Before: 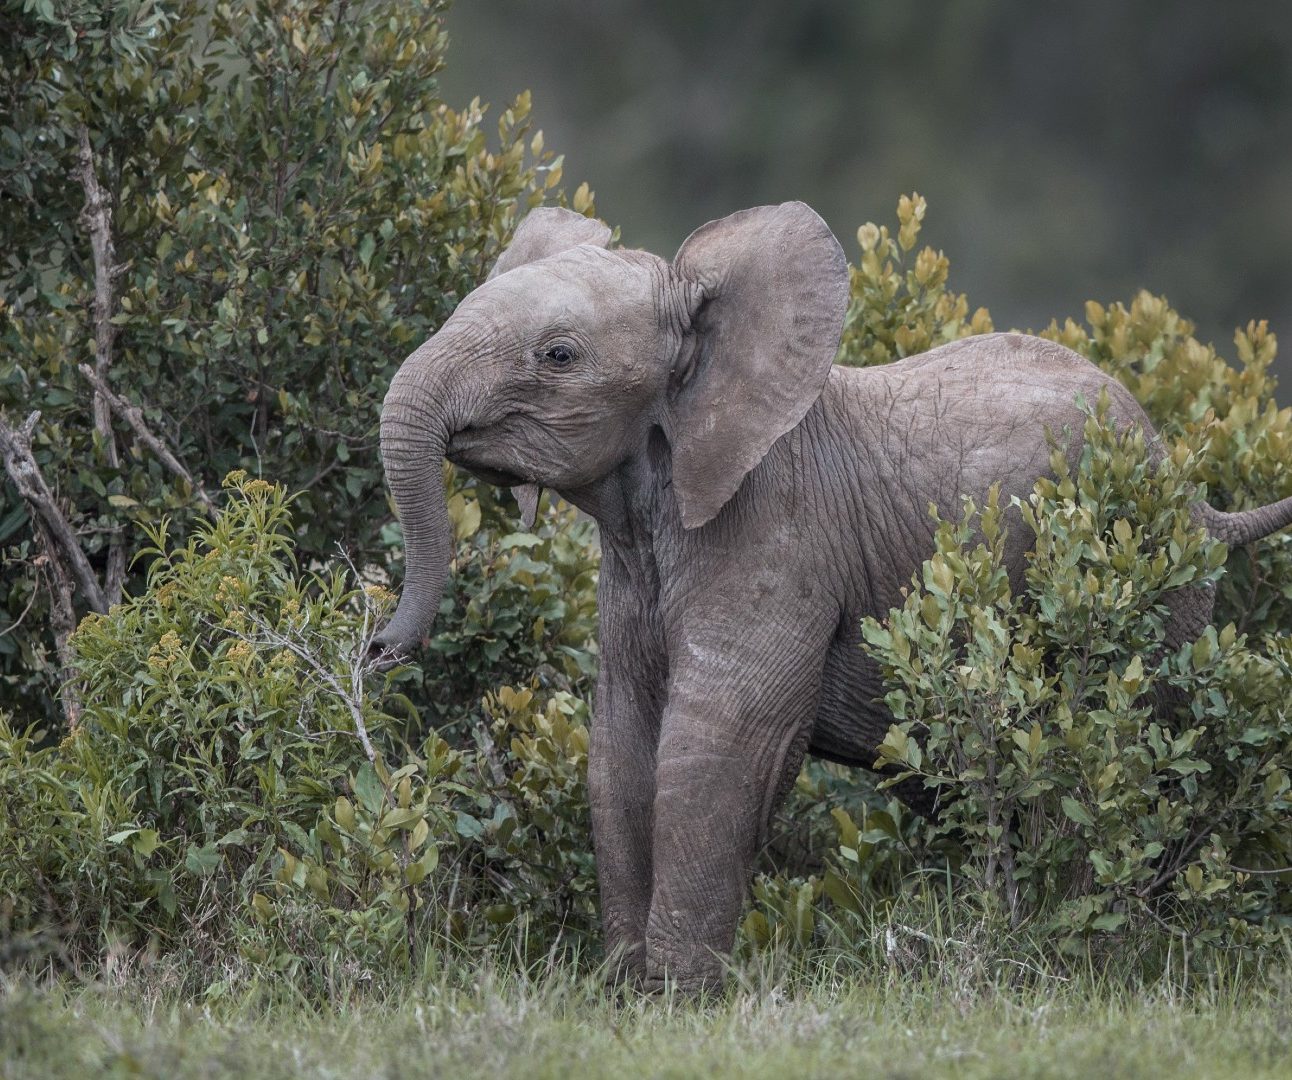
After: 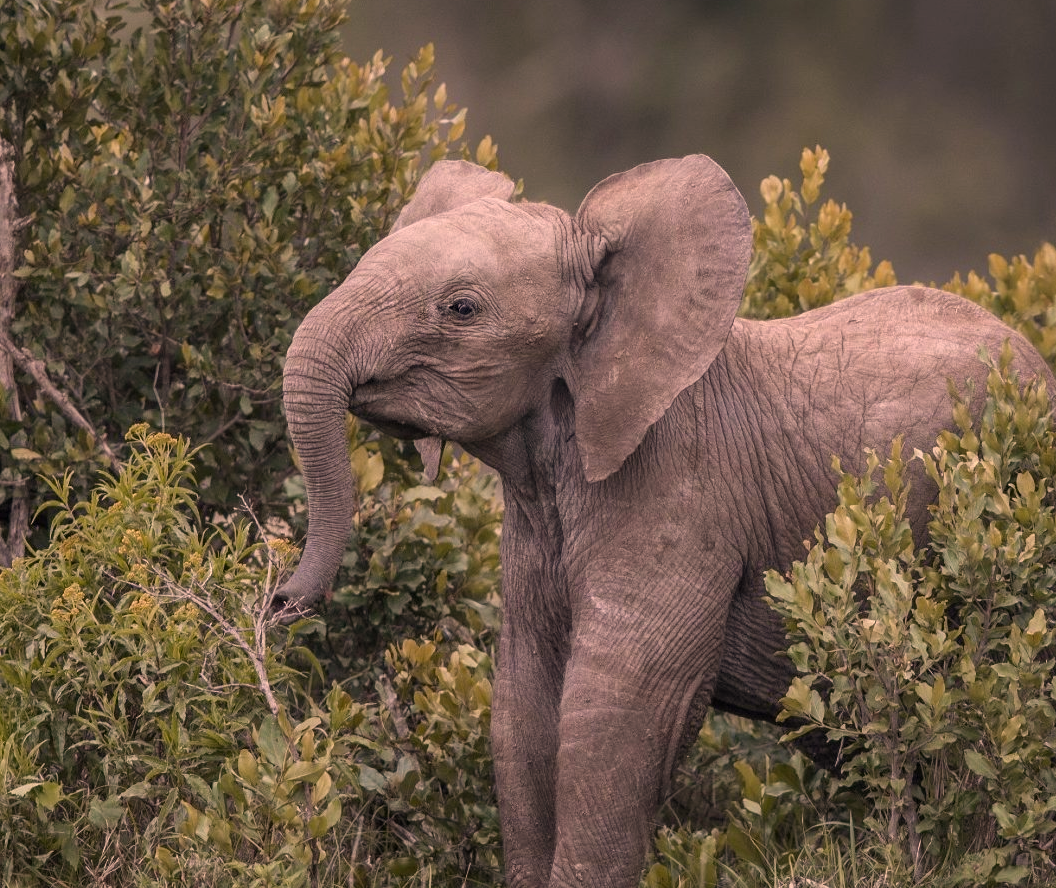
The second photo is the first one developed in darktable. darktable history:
crop and rotate: left 7.589%, top 4.515%, right 10.603%, bottom 13.178%
color correction: highlights a* 20.79, highlights b* 19.41
tone equalizer: mask exposure compensation -0.487 EV
